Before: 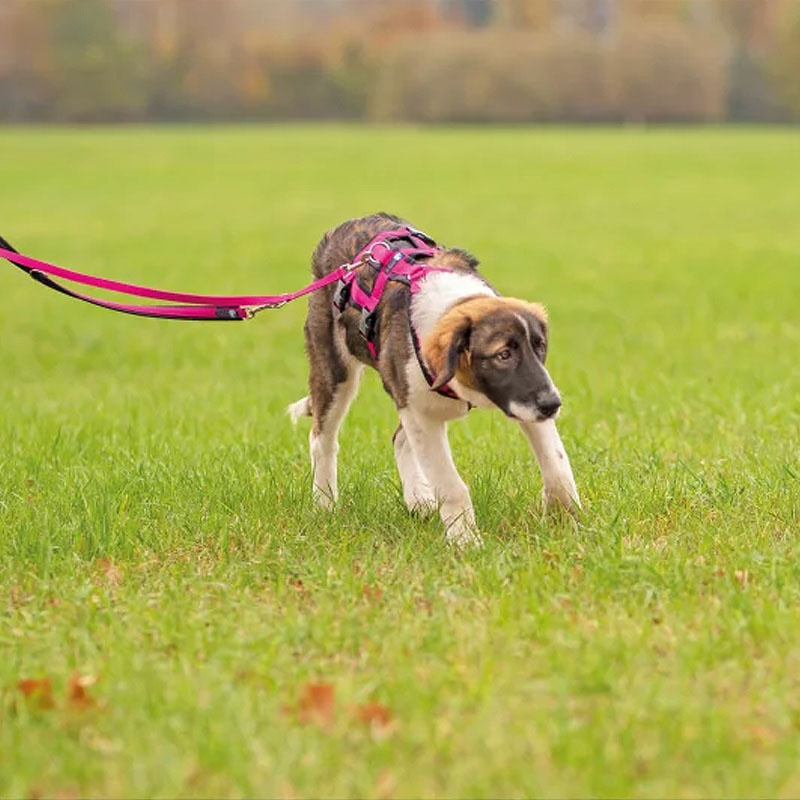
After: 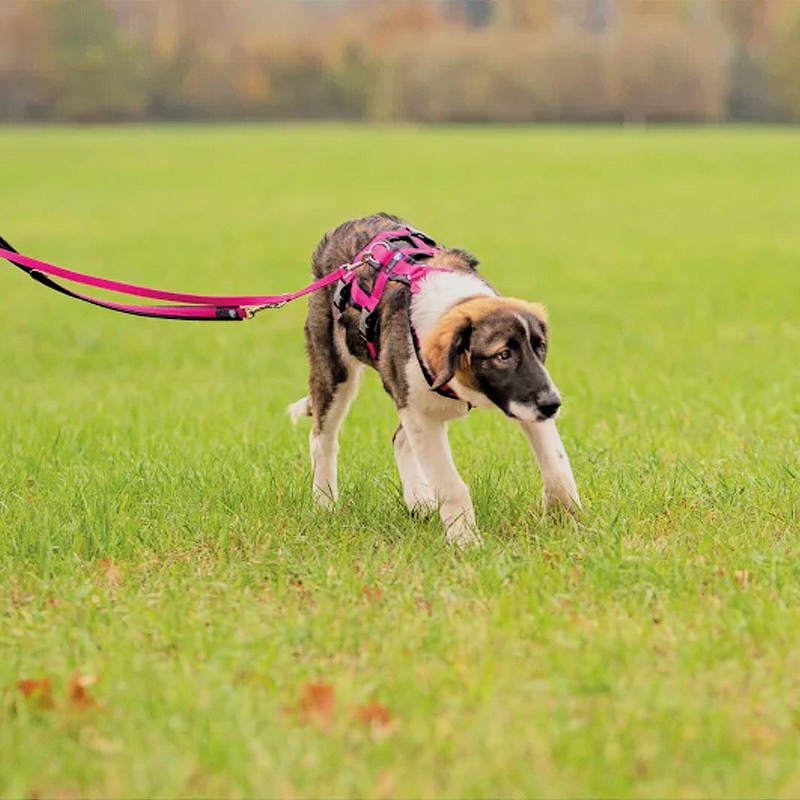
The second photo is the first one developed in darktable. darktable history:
filmic rgb: black relative exposure -5.11 EV, white relative exposure 3.98 EV, hardness 2.89, contrast 1.301, color science v6 (2022)
